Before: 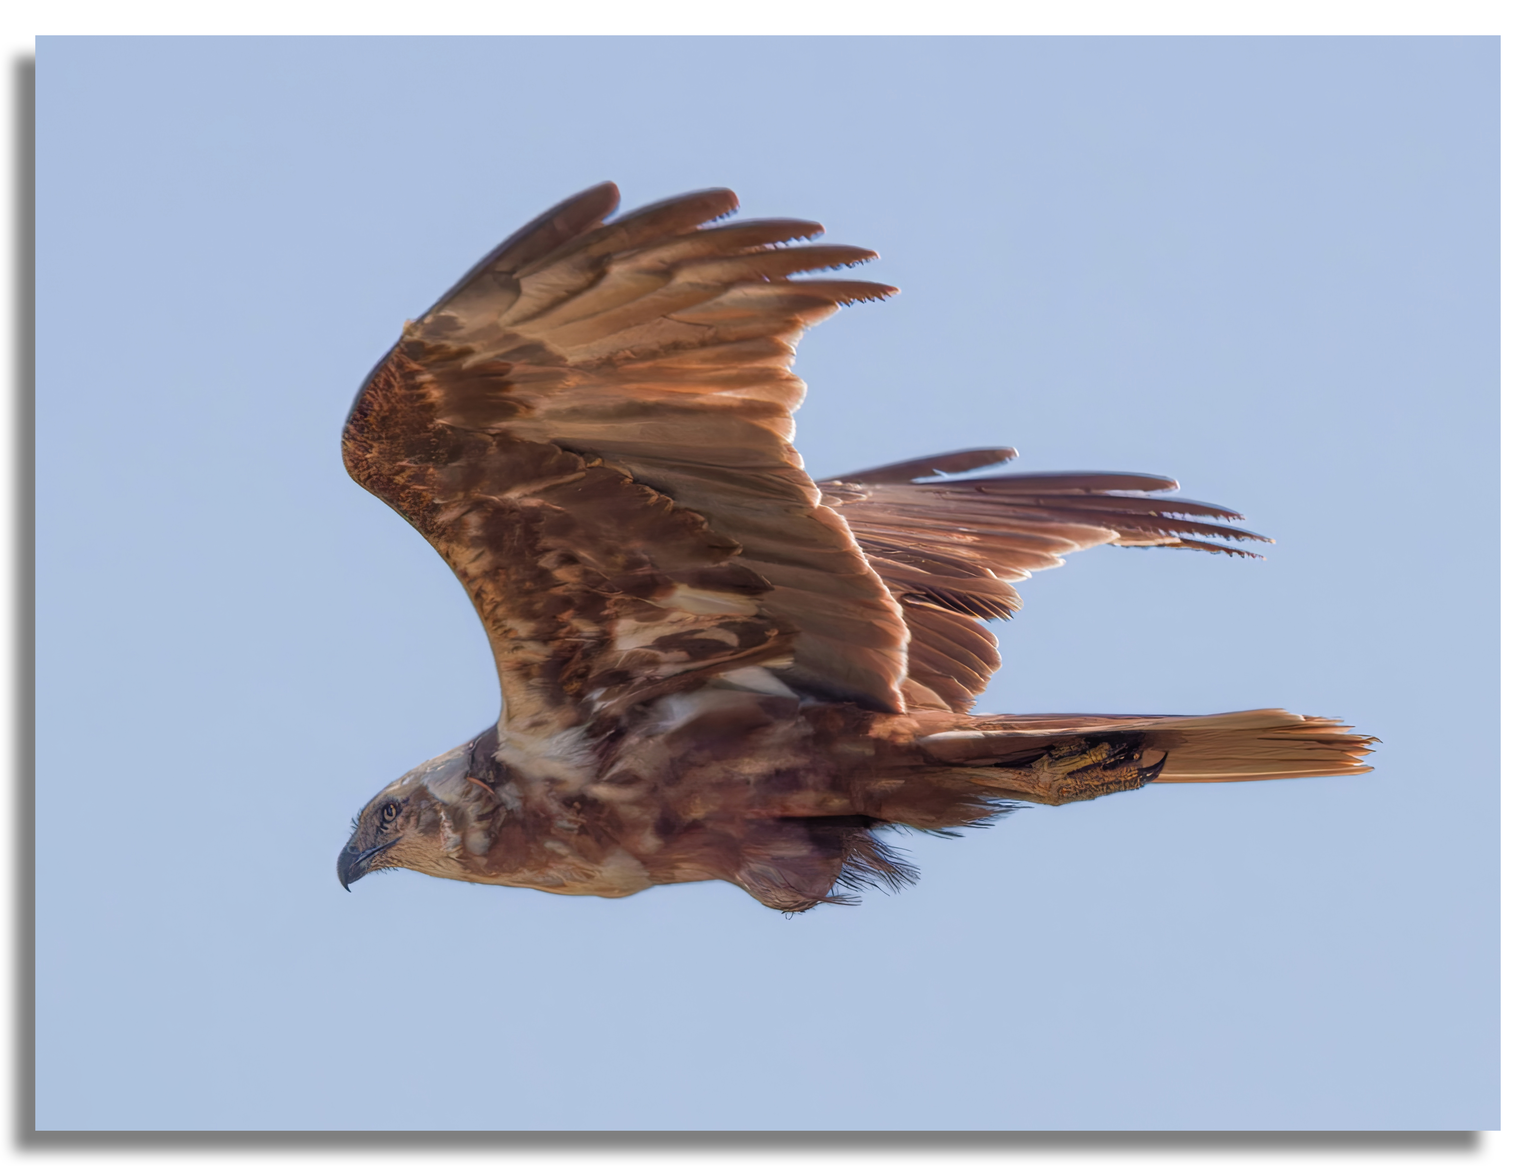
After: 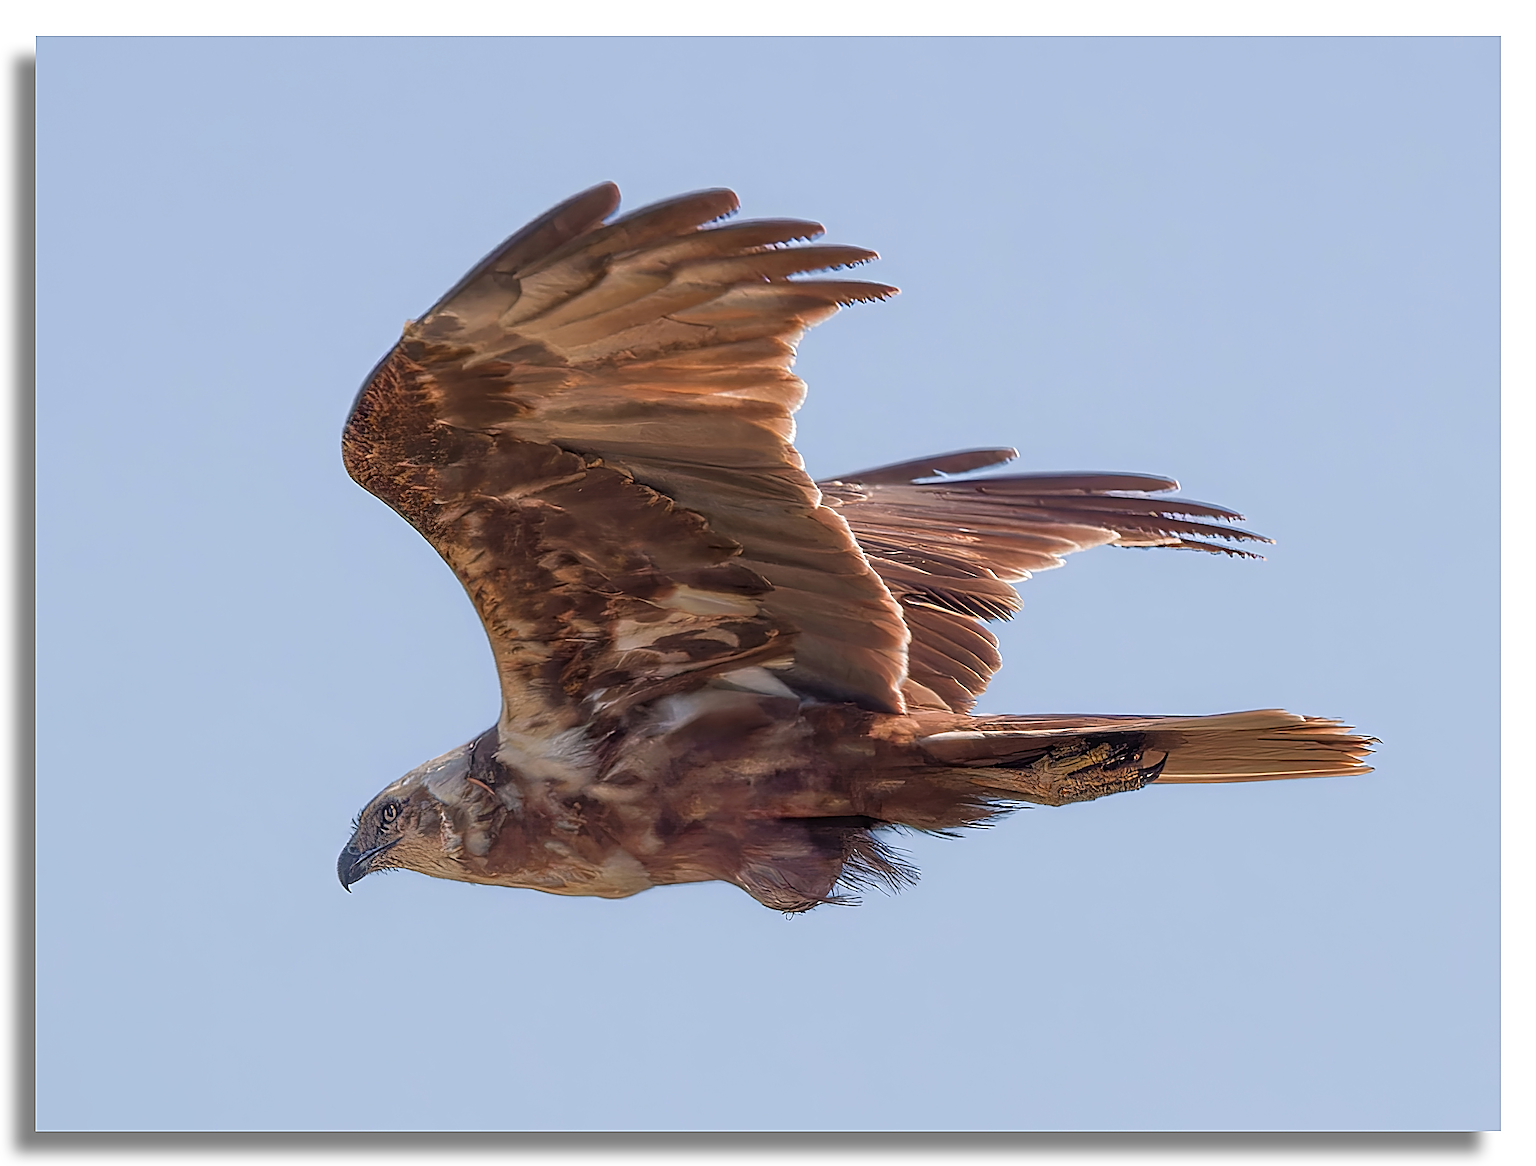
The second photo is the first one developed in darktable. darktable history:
sharpen: radius 4.001, amount 2
